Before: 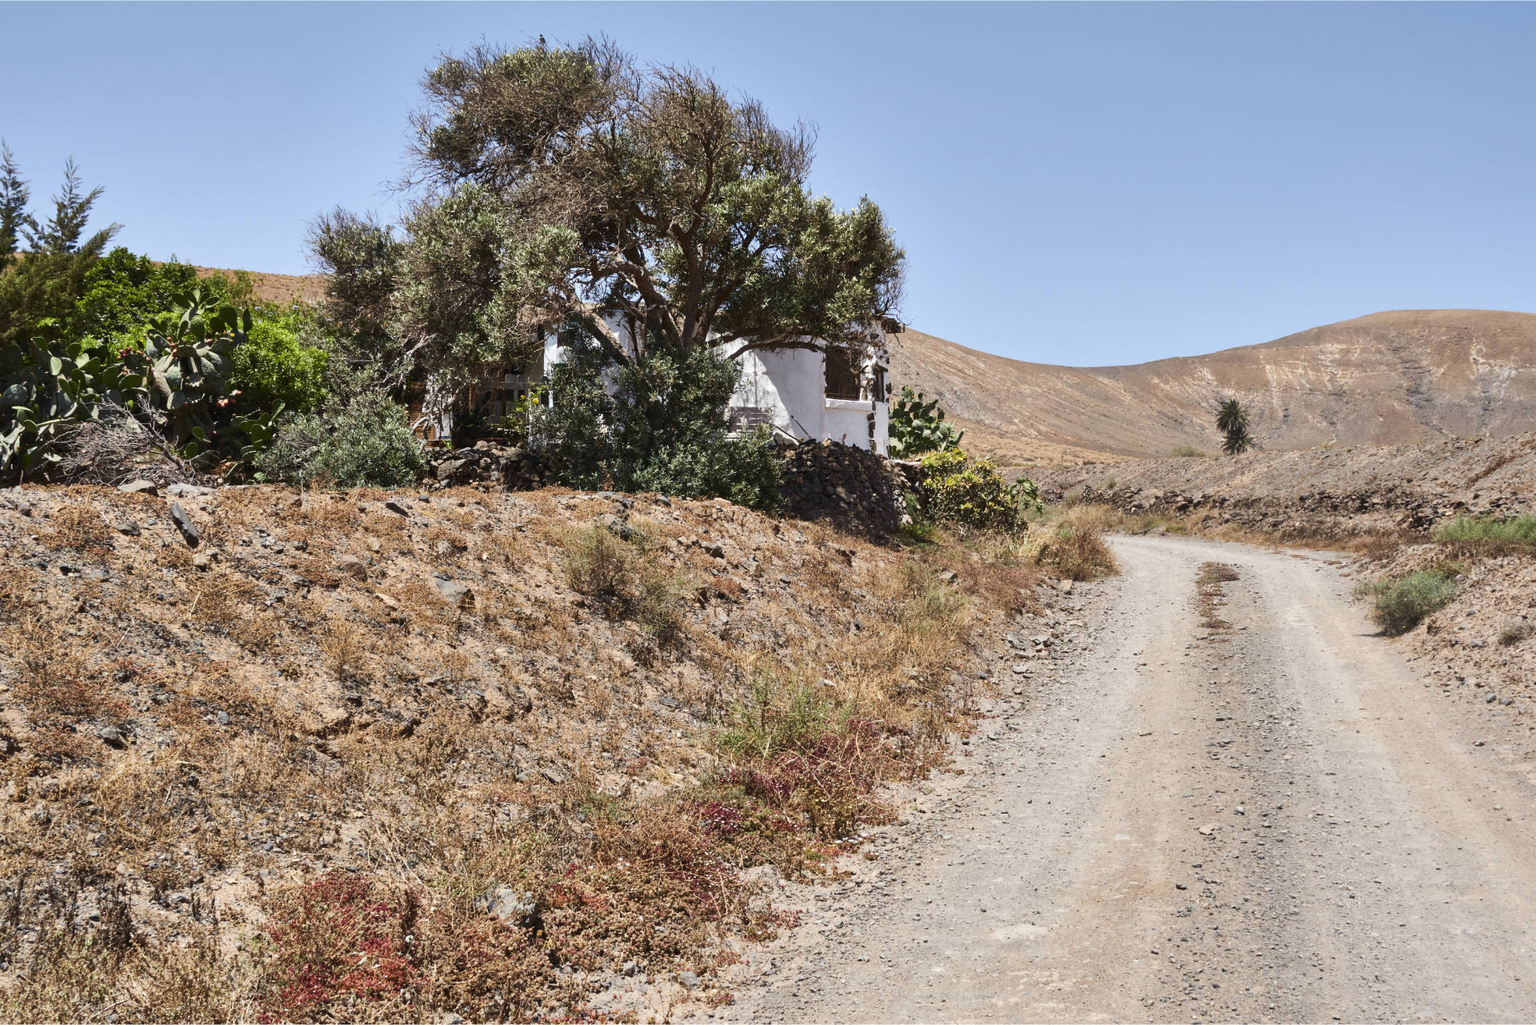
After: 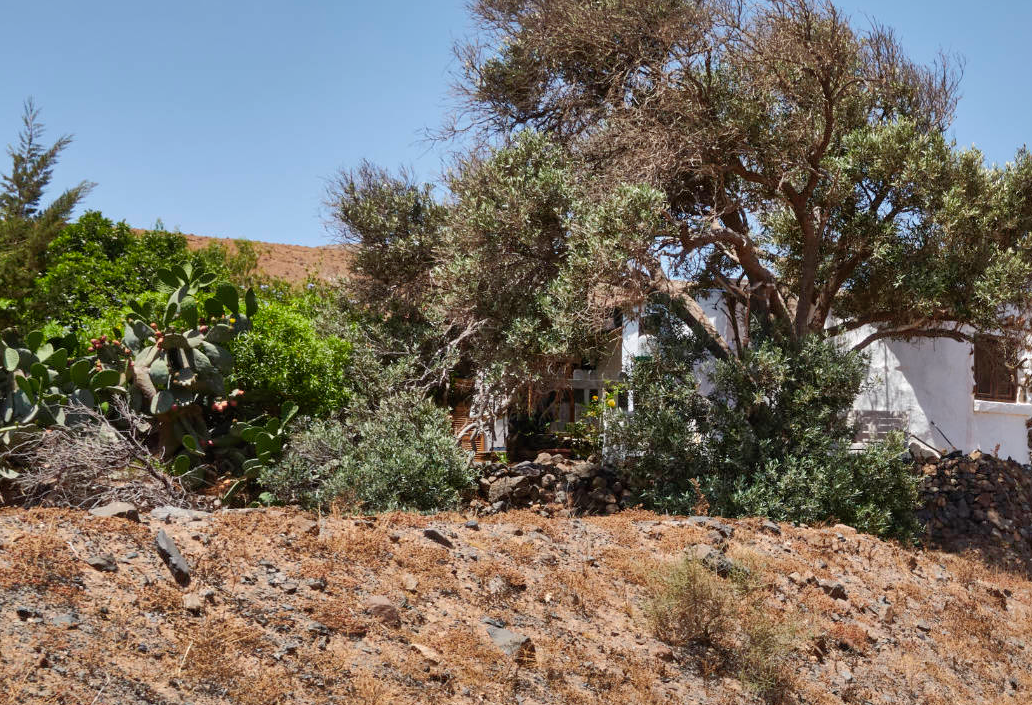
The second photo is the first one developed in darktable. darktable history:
shadows and highlights: on, module defaults
crop and rotate: left 3.05%, top 7.696%, right 43.176%, bottom 37.207%
